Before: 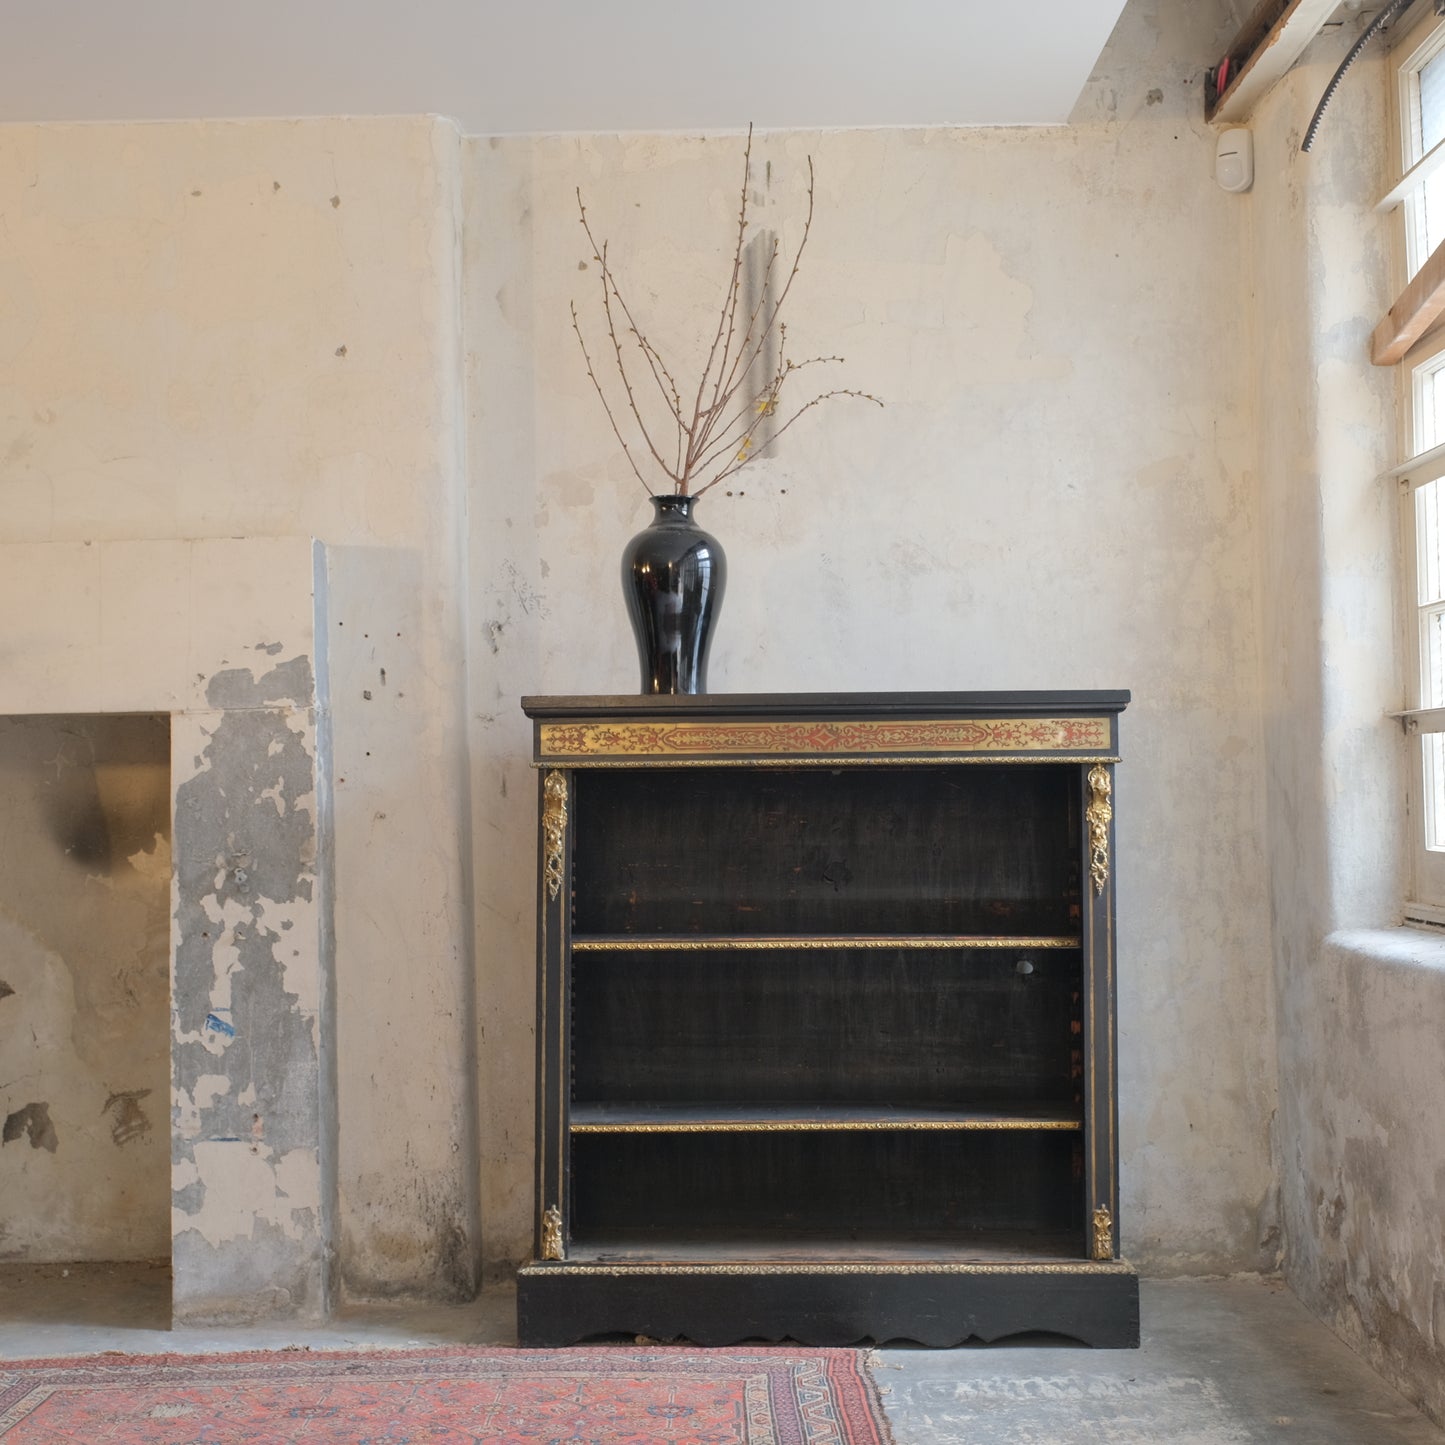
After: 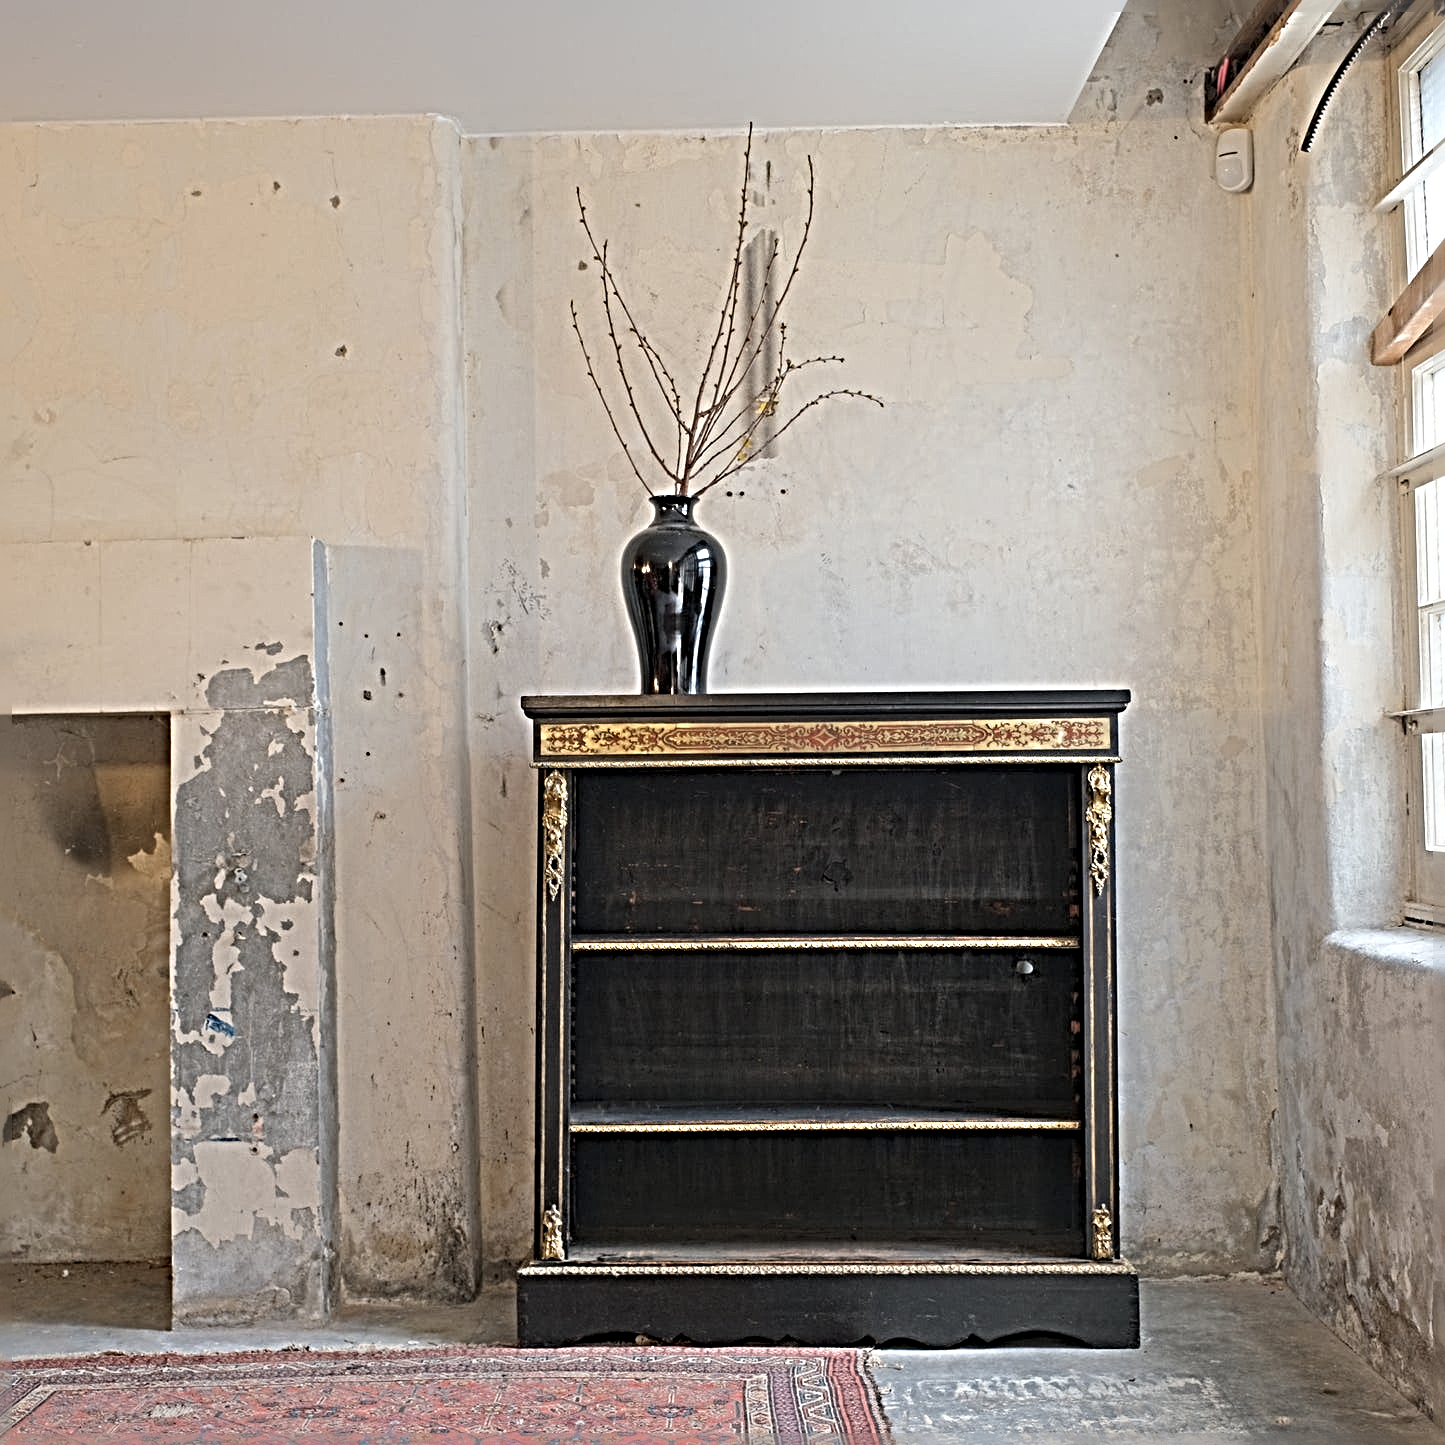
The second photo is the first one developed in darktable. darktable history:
sharpen: radius 6.254, amount 1.792, threshold 0.131
